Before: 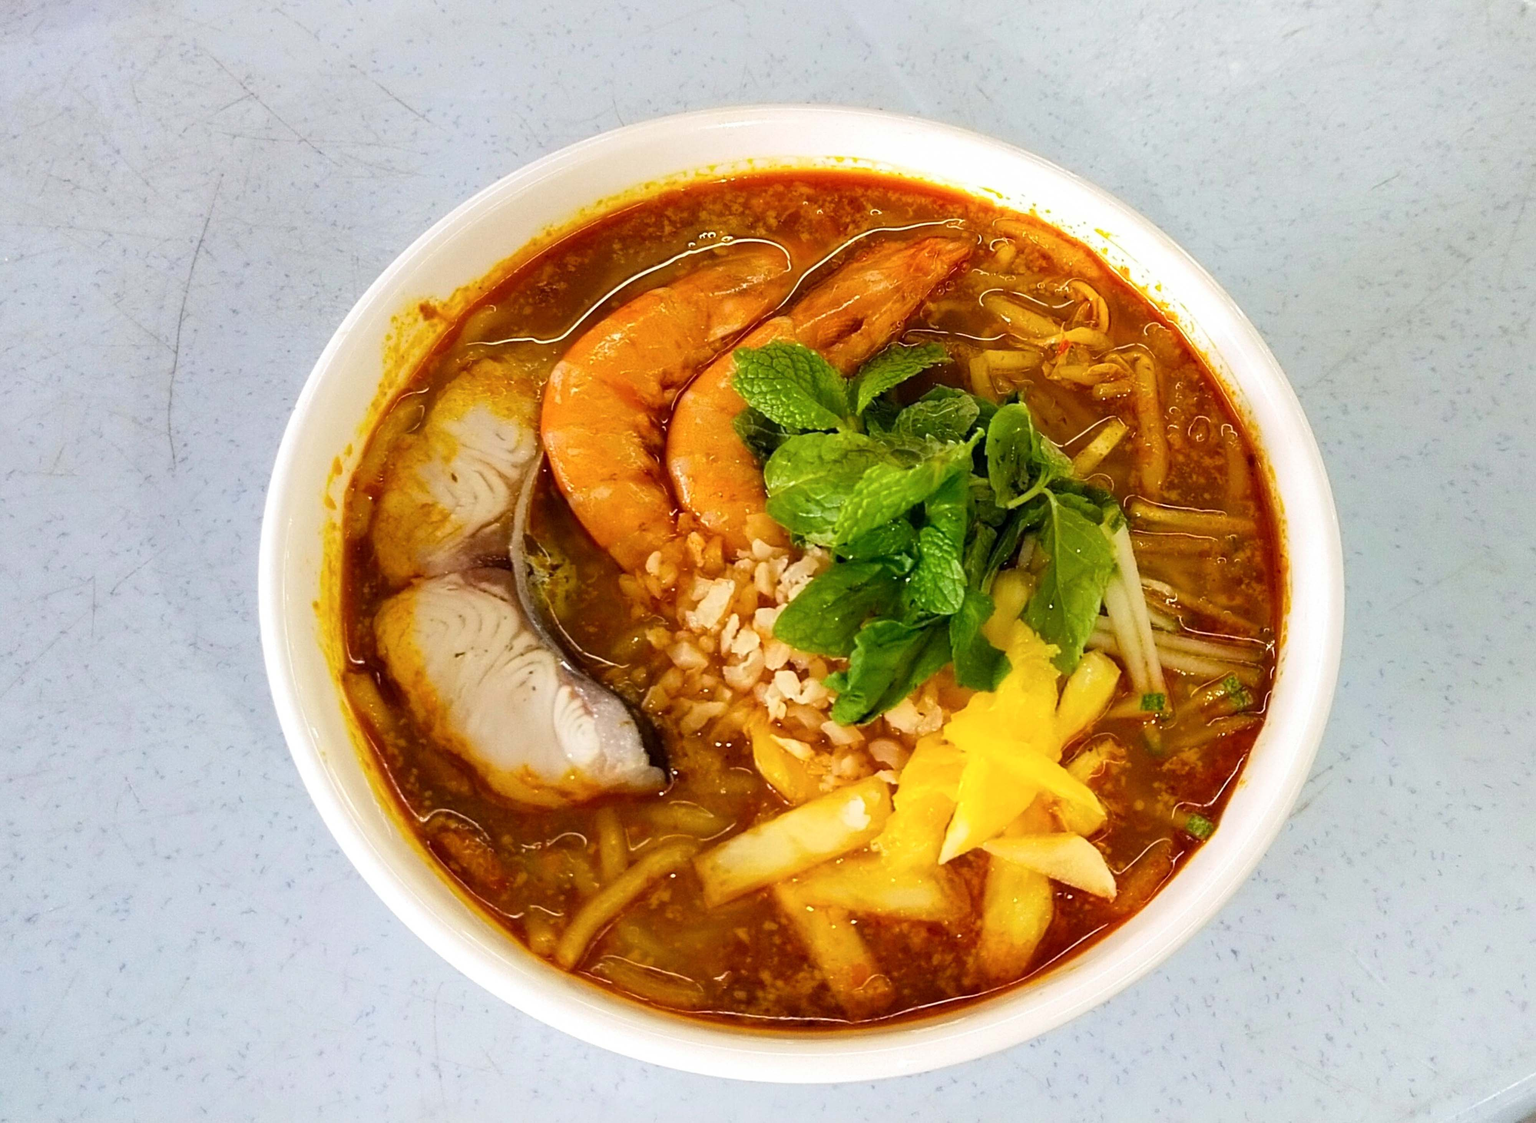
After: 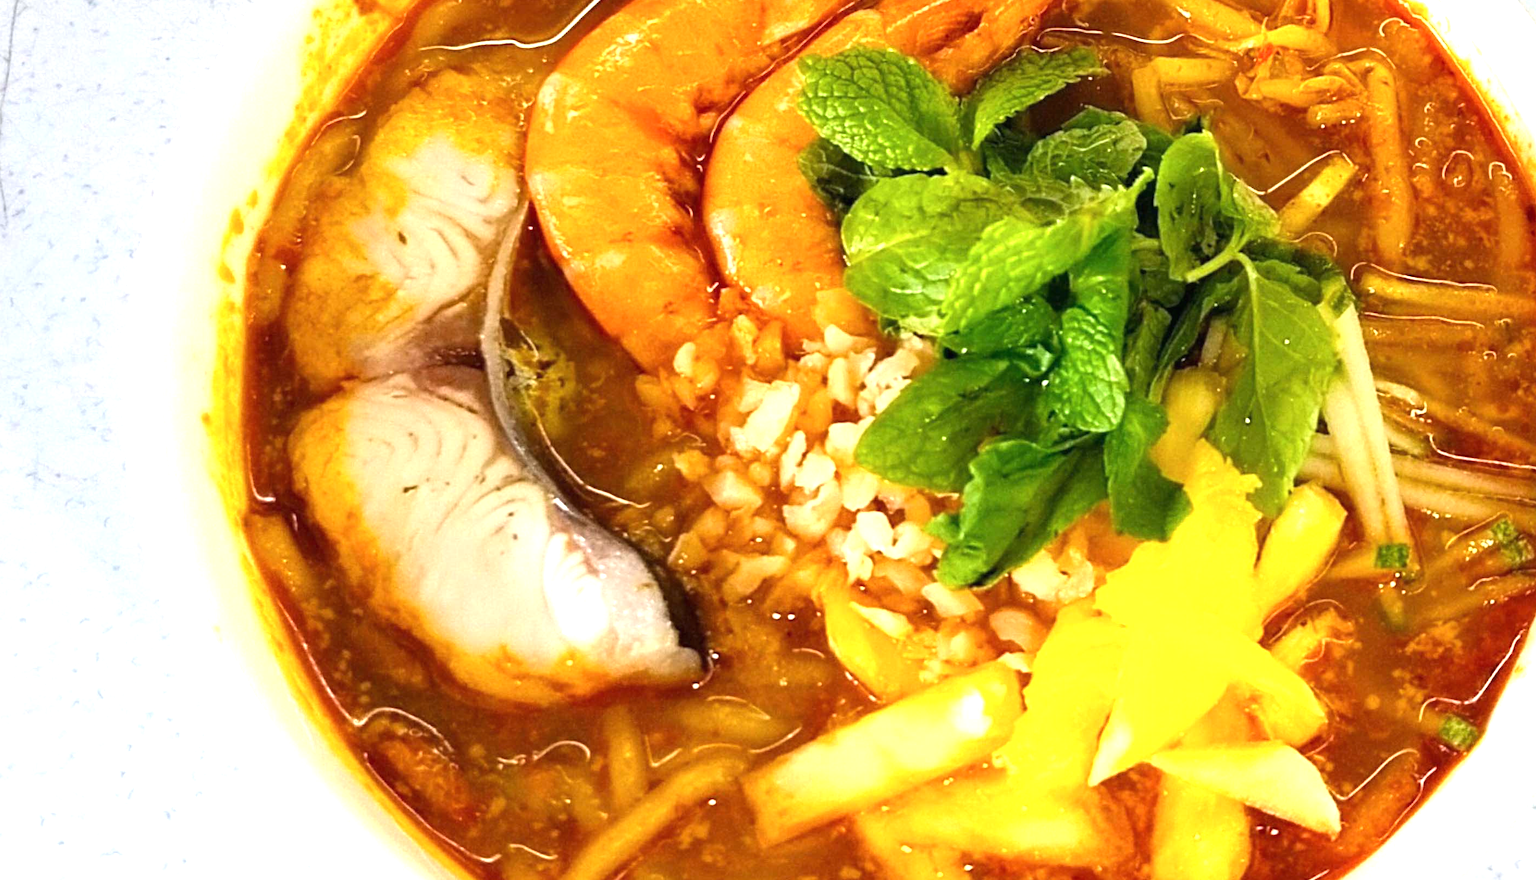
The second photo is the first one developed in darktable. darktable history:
crop: left 11.123%, top 27.61%, right 18.3%, bottom 17.034%
exposure: black level correction -0.001, exposure 0.9 EV, compensate exposure bias true, compensate highlight preservation false
